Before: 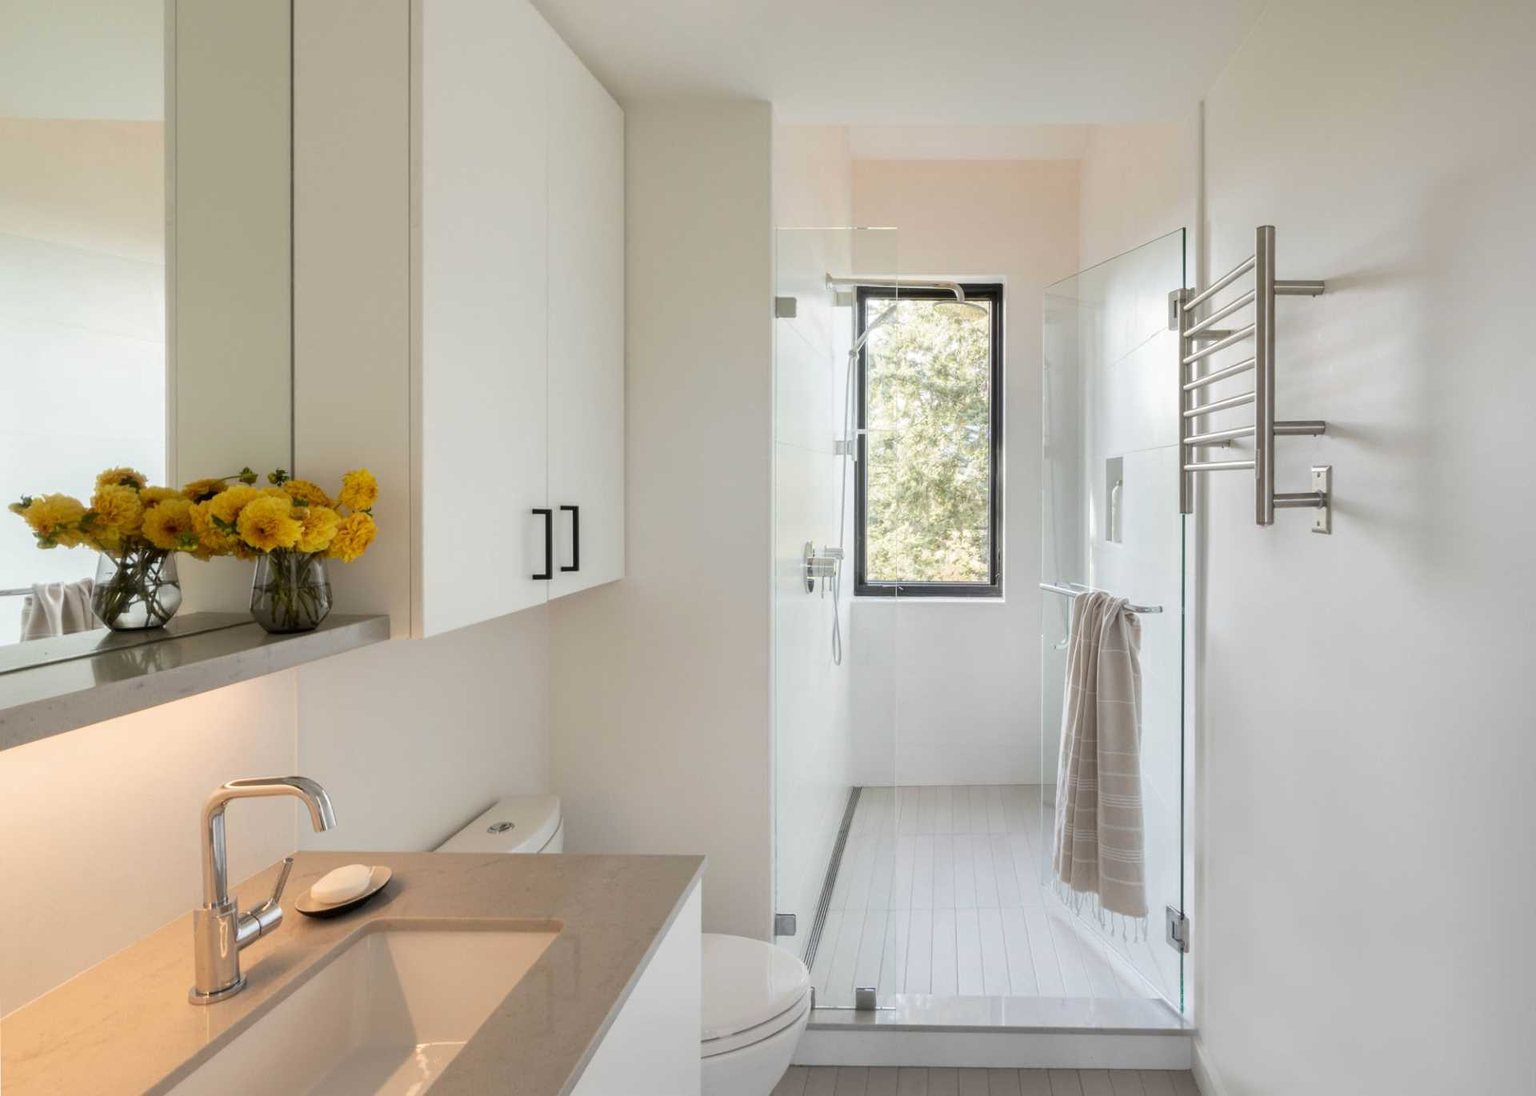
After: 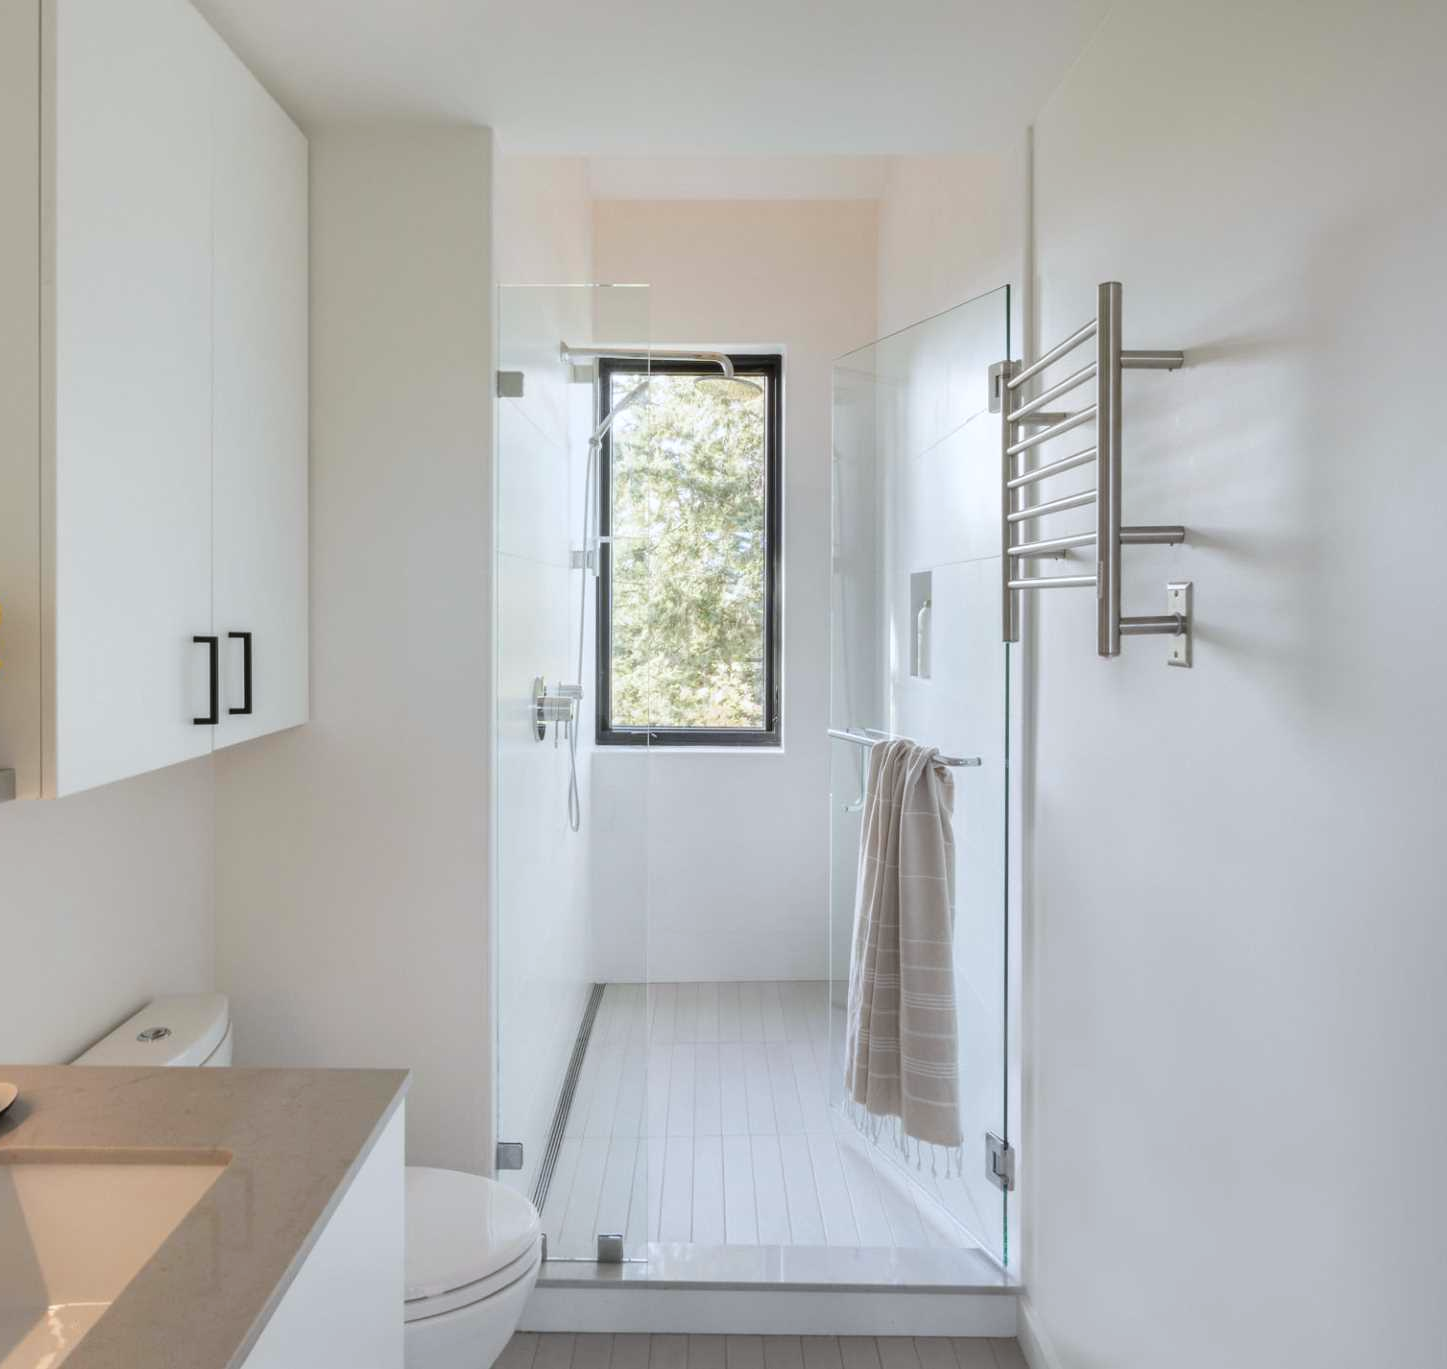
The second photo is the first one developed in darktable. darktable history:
white balance: red 0.976, blue 1.04
crop and rotate: left 24.6%
